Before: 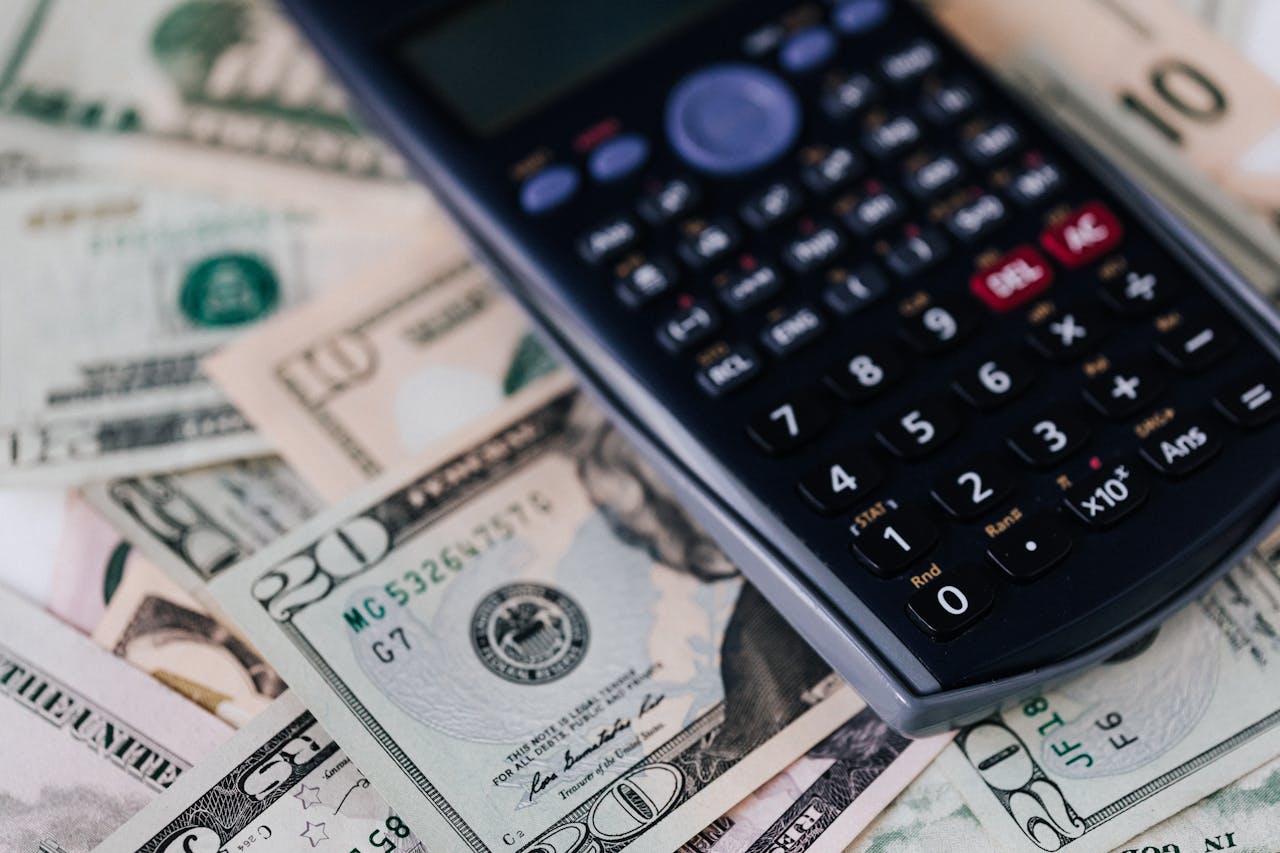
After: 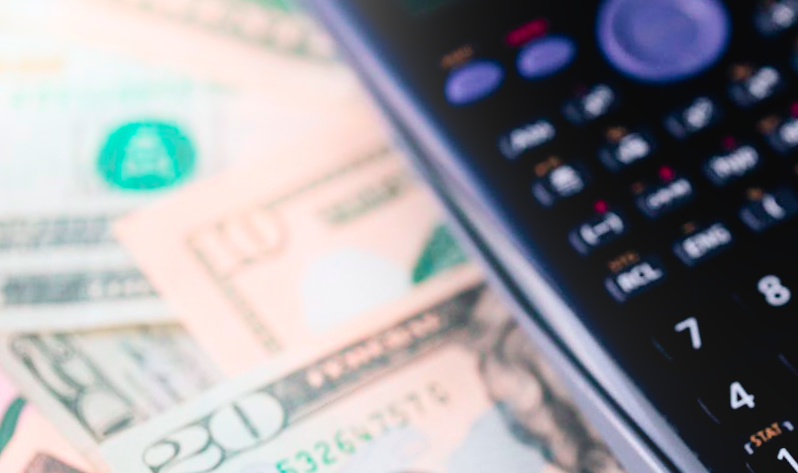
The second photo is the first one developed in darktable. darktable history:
crop and rotate: angle -4.99°, left 2.122%, top 6.945%, right 27.566%, bottom 30.519%
tone curve: curves: ch0 [(0, 0) (0.003, 0.022) (0.011, 0.025) (0.025, 0.025) (0.044, 0.029) (0.069, 0.042) (0.1, 0.068) (0.136, 0.118) (0.177, 0.176) (0.224, 0.233) (0.277, 0.299) (0.335, 0.371) (0.399, 0.448) (0.468, 0.526) (0.543, 0.605) (0.623, 0.684) (0.709, 0.775) (0.801, 0.869) (0.898, 0.957) (1, 1)], preserve colors none
color contrast: green-magenta contrast 1.73, blue-yellow contrast 1.15
bloom: on, module defaults
